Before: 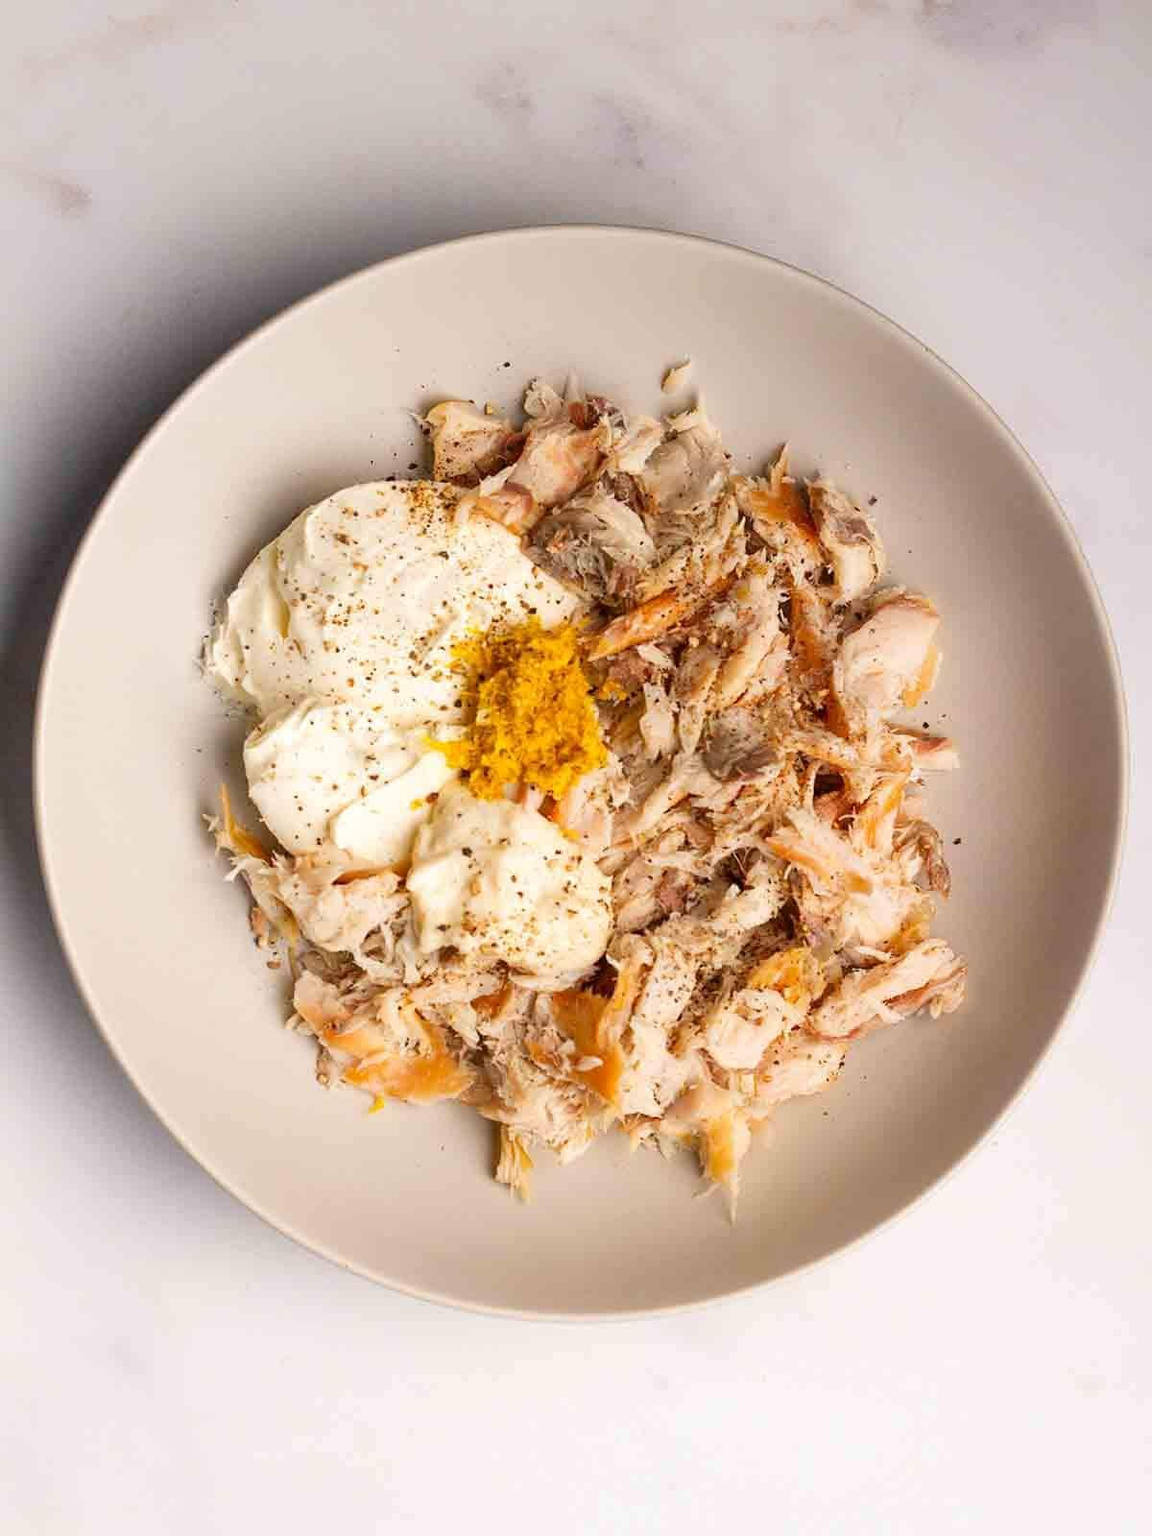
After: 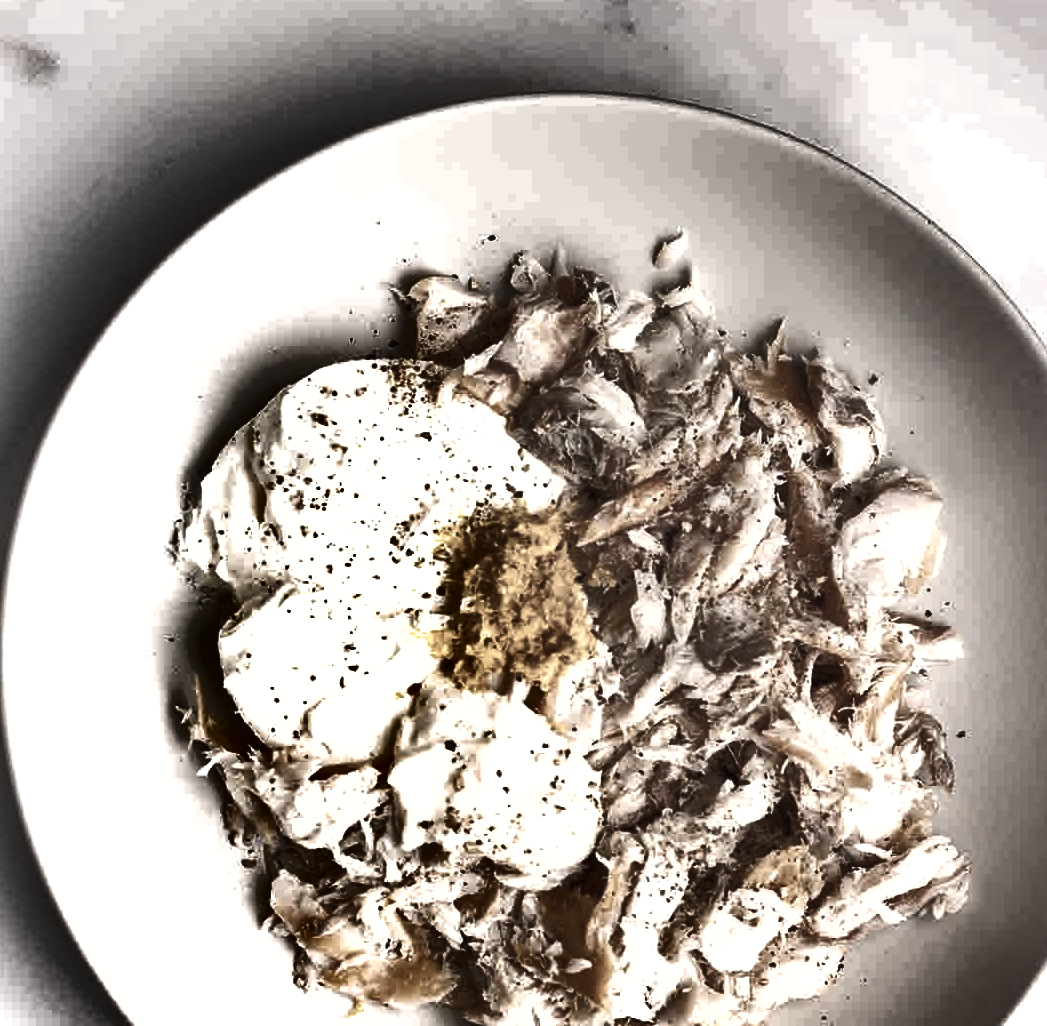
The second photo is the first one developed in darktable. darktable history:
shadows and highlights: shadows 24.58, highlights -76.36, soften with gaussian
crop: left 3.038%, top 8.886%, right 9.651%, bottom 26.955%
exposure: exposure 0.64 EV, compensate exposure bias true, compensate highlight preservation false
color correction: highlights b* 0.055, saturation 0.231
